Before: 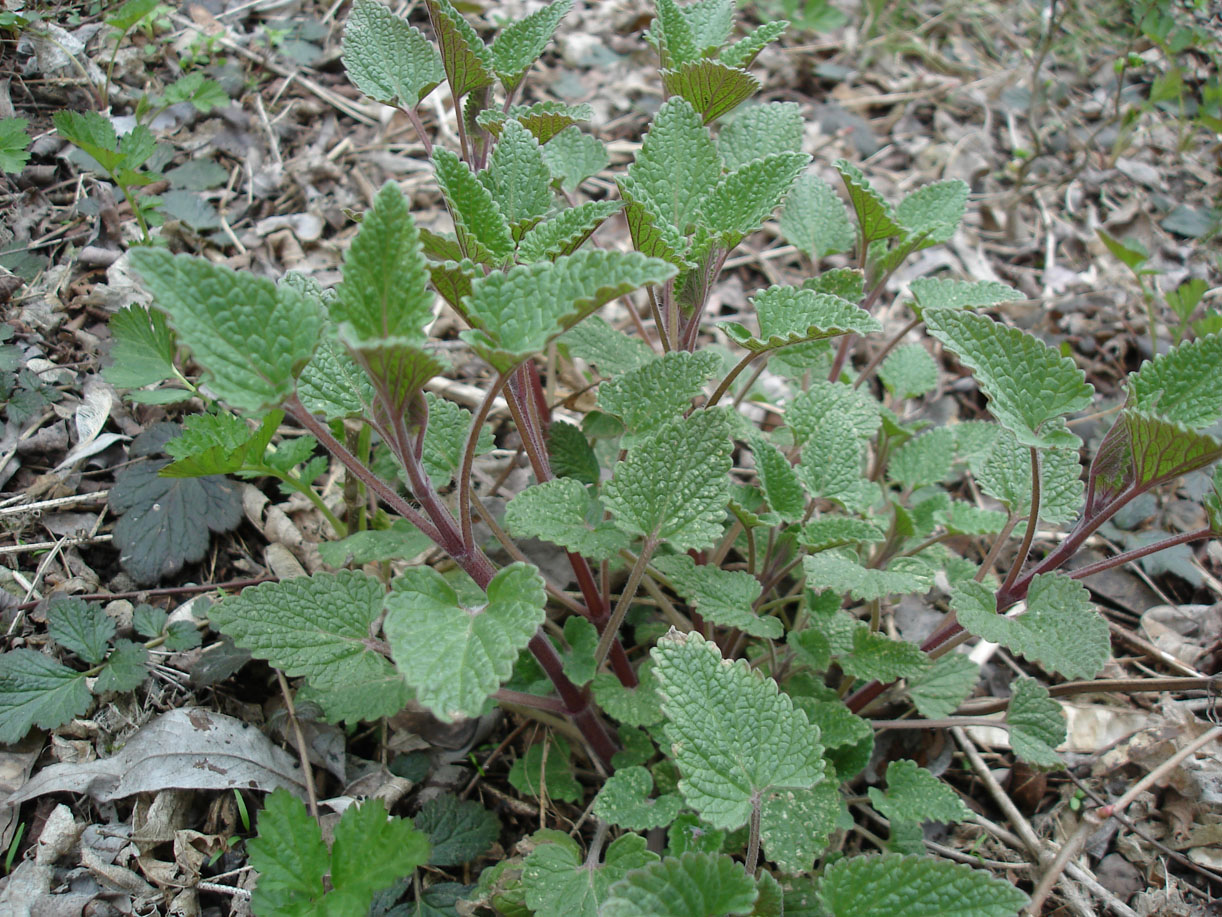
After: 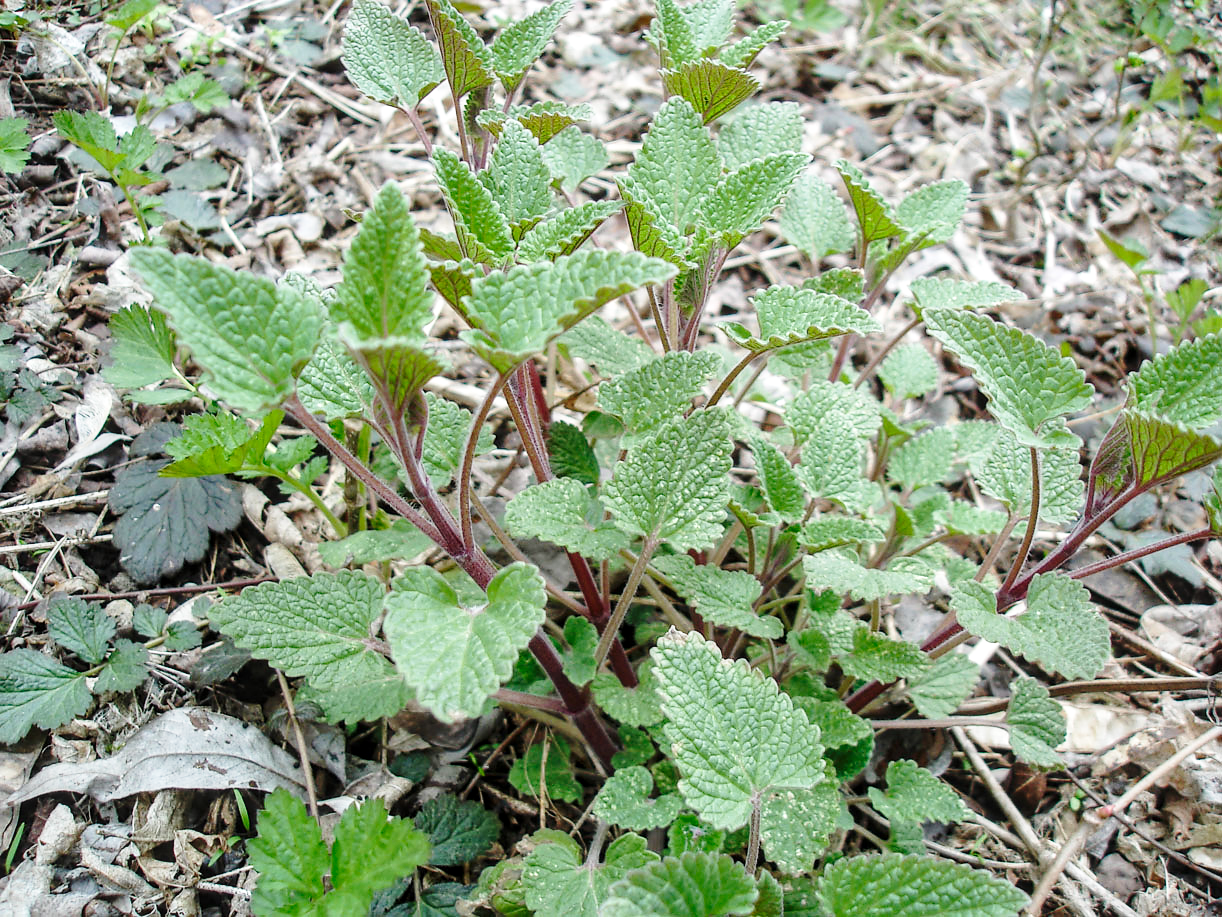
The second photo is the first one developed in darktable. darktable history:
local contrast: on, module defaults
sharpen: radius 1.014, threshold 0.917
base curve: curves: ch0 [(0, 0) (0.028, 0.03) (0.121, 0.232) (0.46, 0.748) (0.859, 0.968) (1, 1)], preserve colors none
